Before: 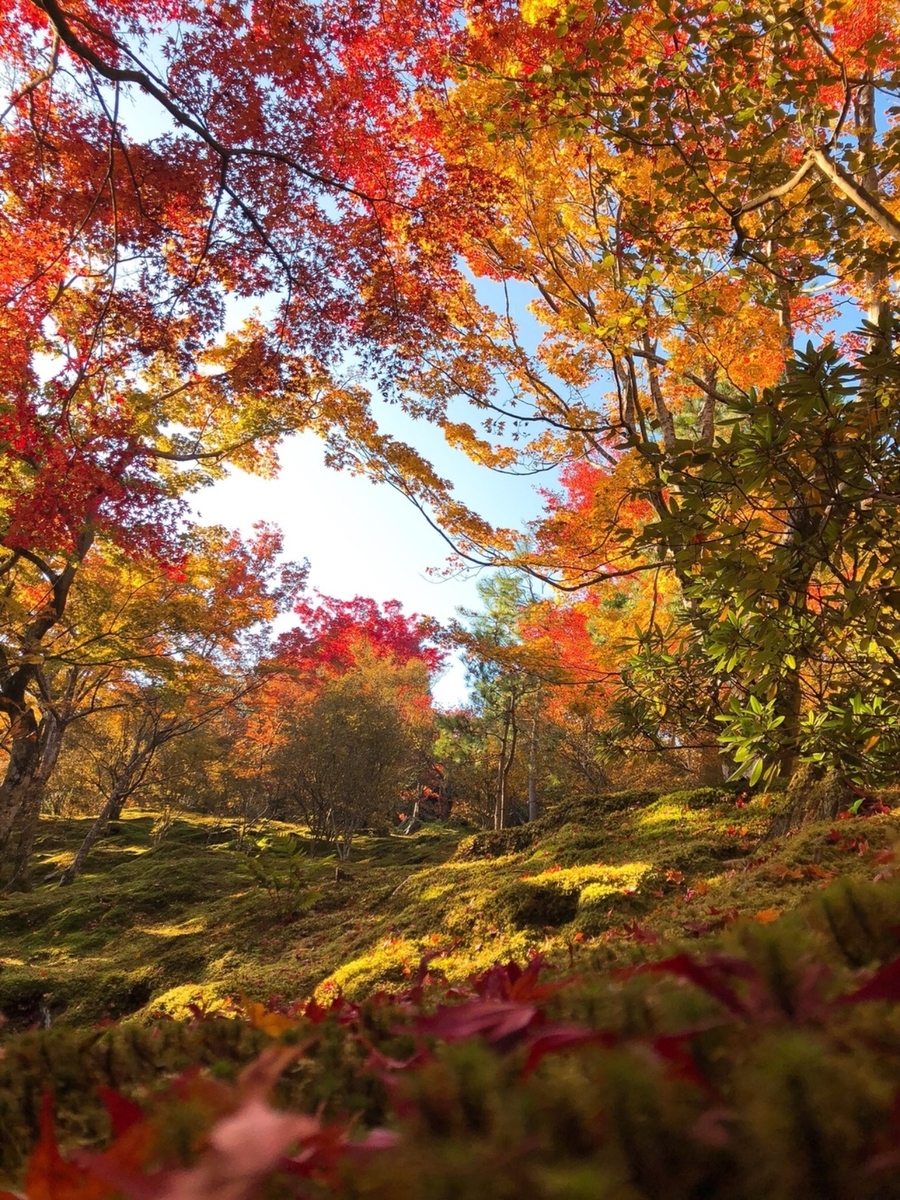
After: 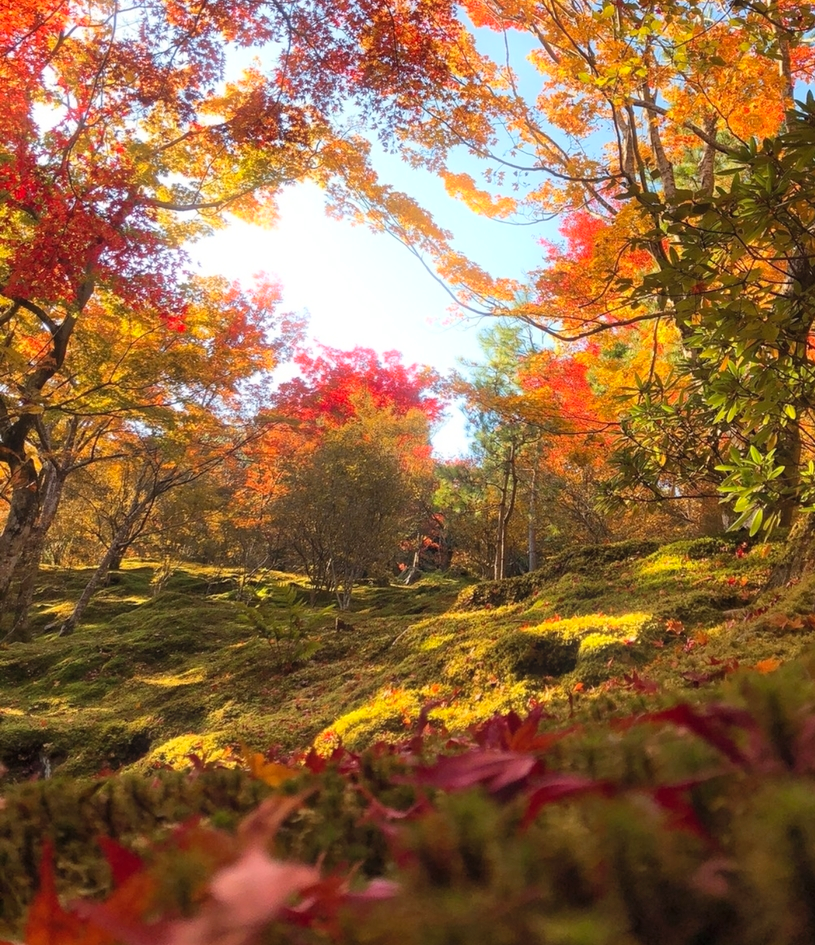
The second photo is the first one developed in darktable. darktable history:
shadows and highlights: shadows 32.83, highlights -47.7, soften with gaussian
contrast brightness saturation: contrast 0.03, brightness 0.06, saturation 0.13
bloom: size 5%, threshold 95%, strength 15%
crop: top 20.916%, right 9.437%, bottom 0.316%
